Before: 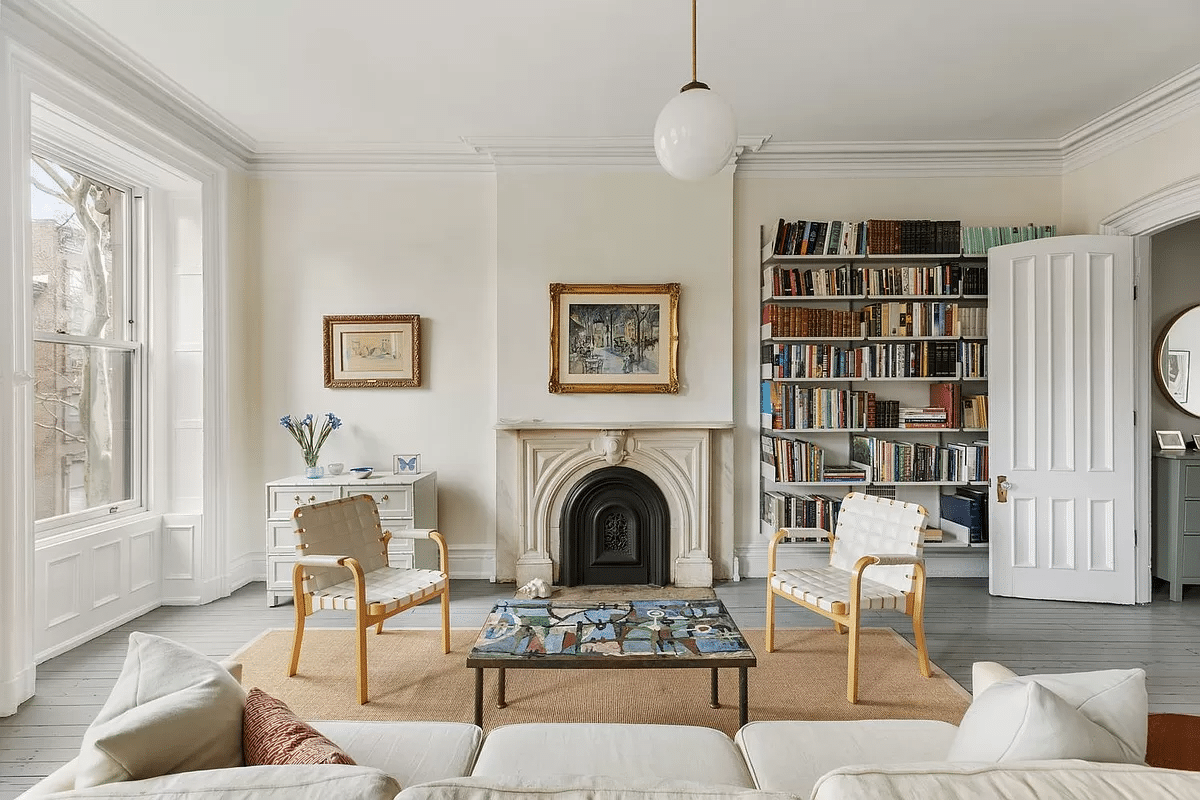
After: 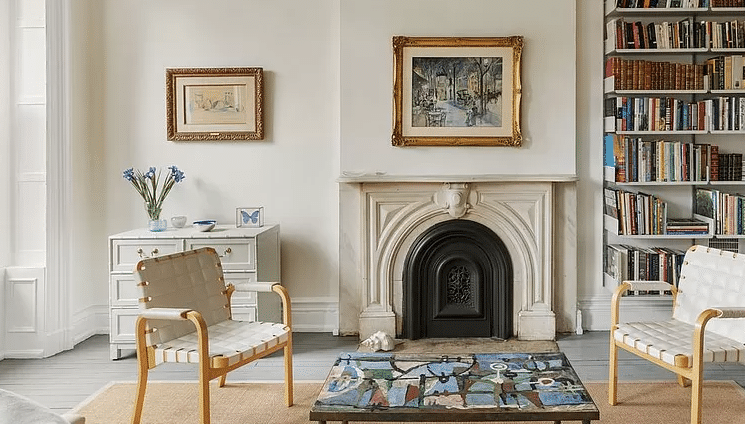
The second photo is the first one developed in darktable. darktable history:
crop: left 13.103%, top 30.967%, right 24.797%, bottom 16.027%
